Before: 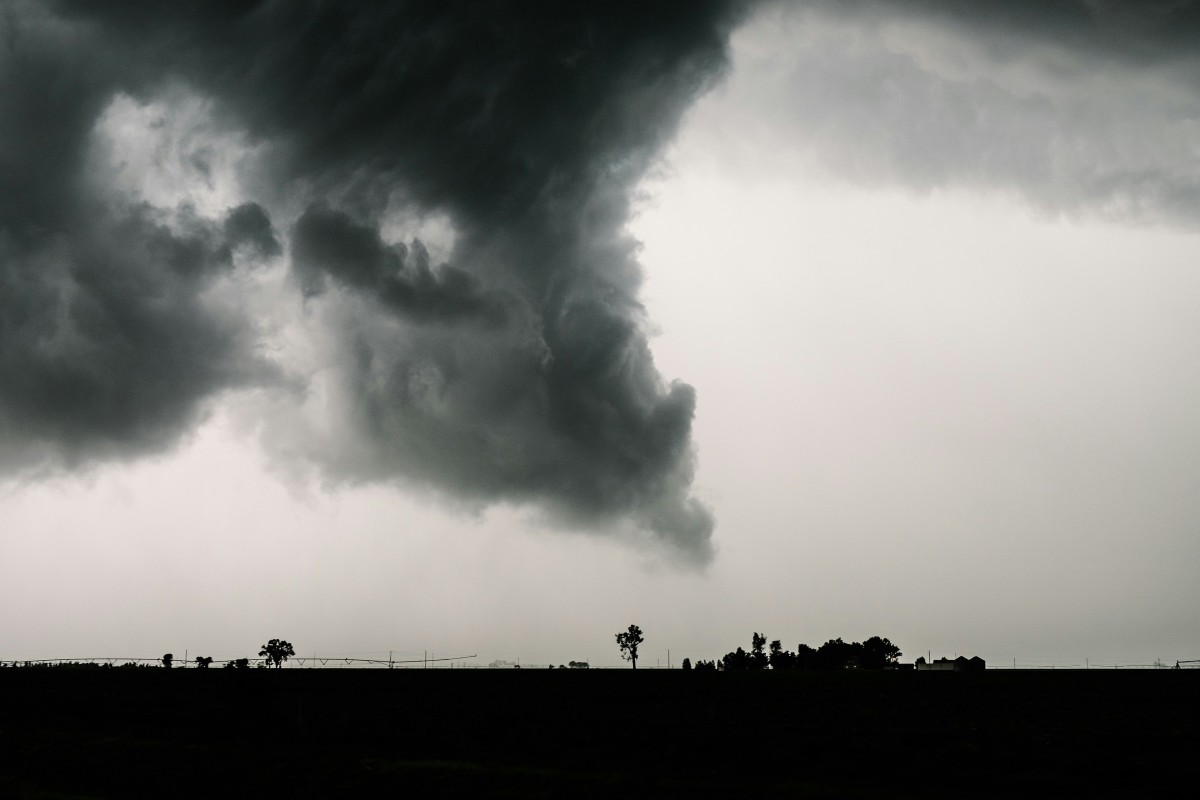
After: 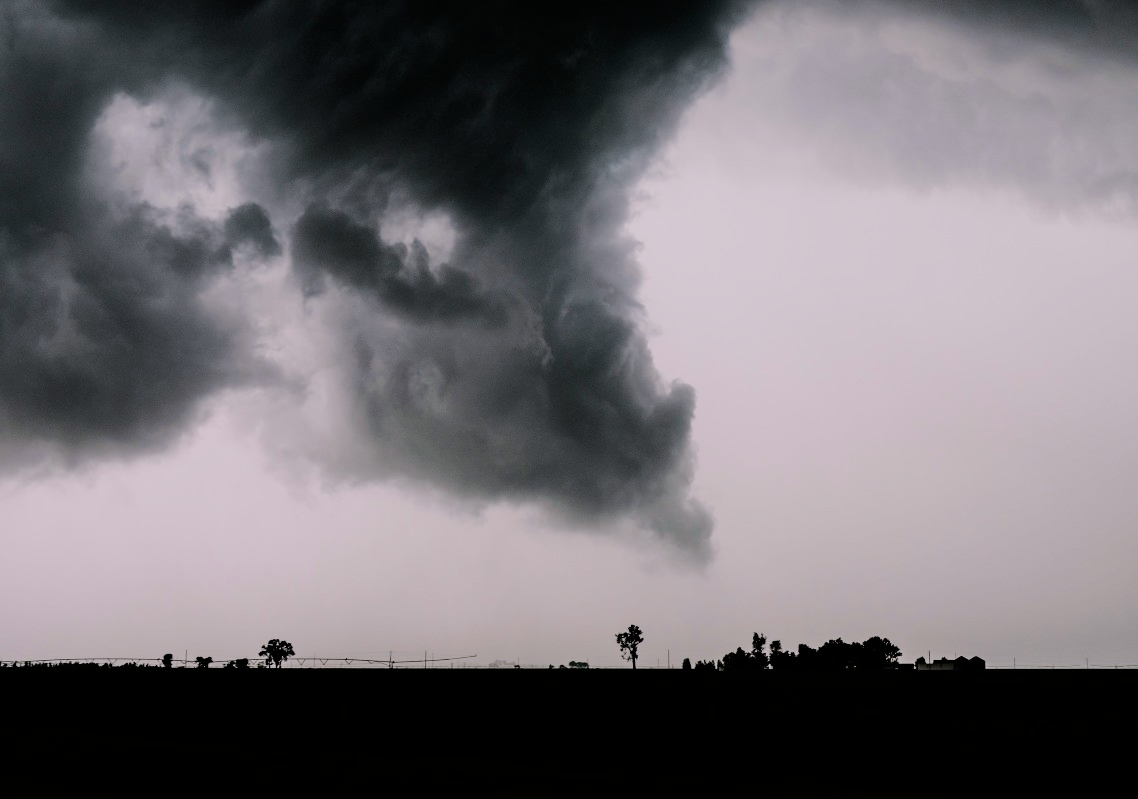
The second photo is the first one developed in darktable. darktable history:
white balance: red 1.05, blue 1.072
contrast brightness saturation: saturation 0.1
filmic rgb: black relative exposure -7.65 EV, white relative exposure 4.56 EV, hardness 3.61
crop and rotate: right 5.167%
